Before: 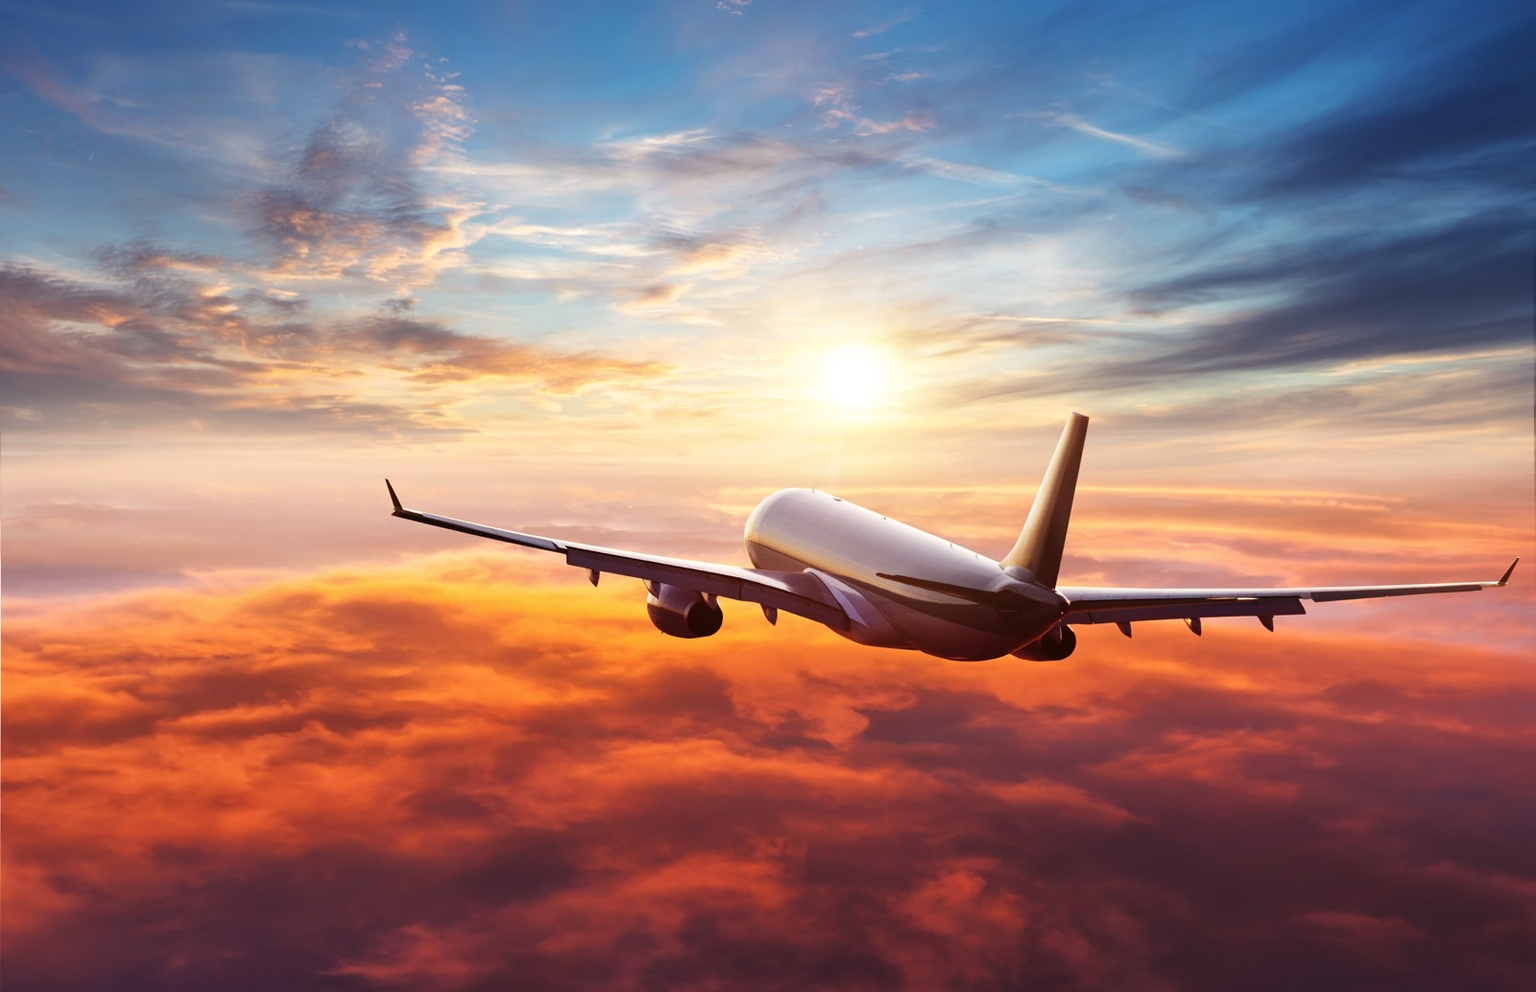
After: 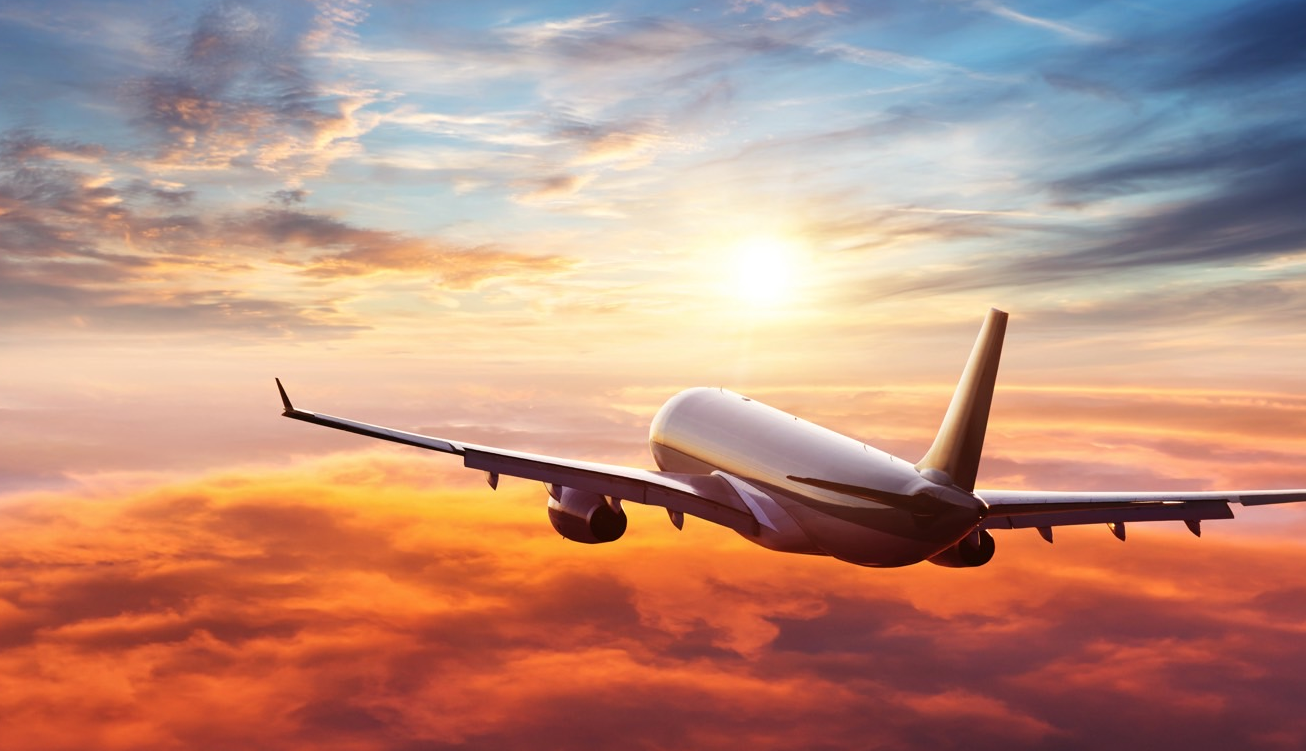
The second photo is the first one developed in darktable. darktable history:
crop: left 7.89%, top 11.75%, right 10.439%, bottom 15.483%
